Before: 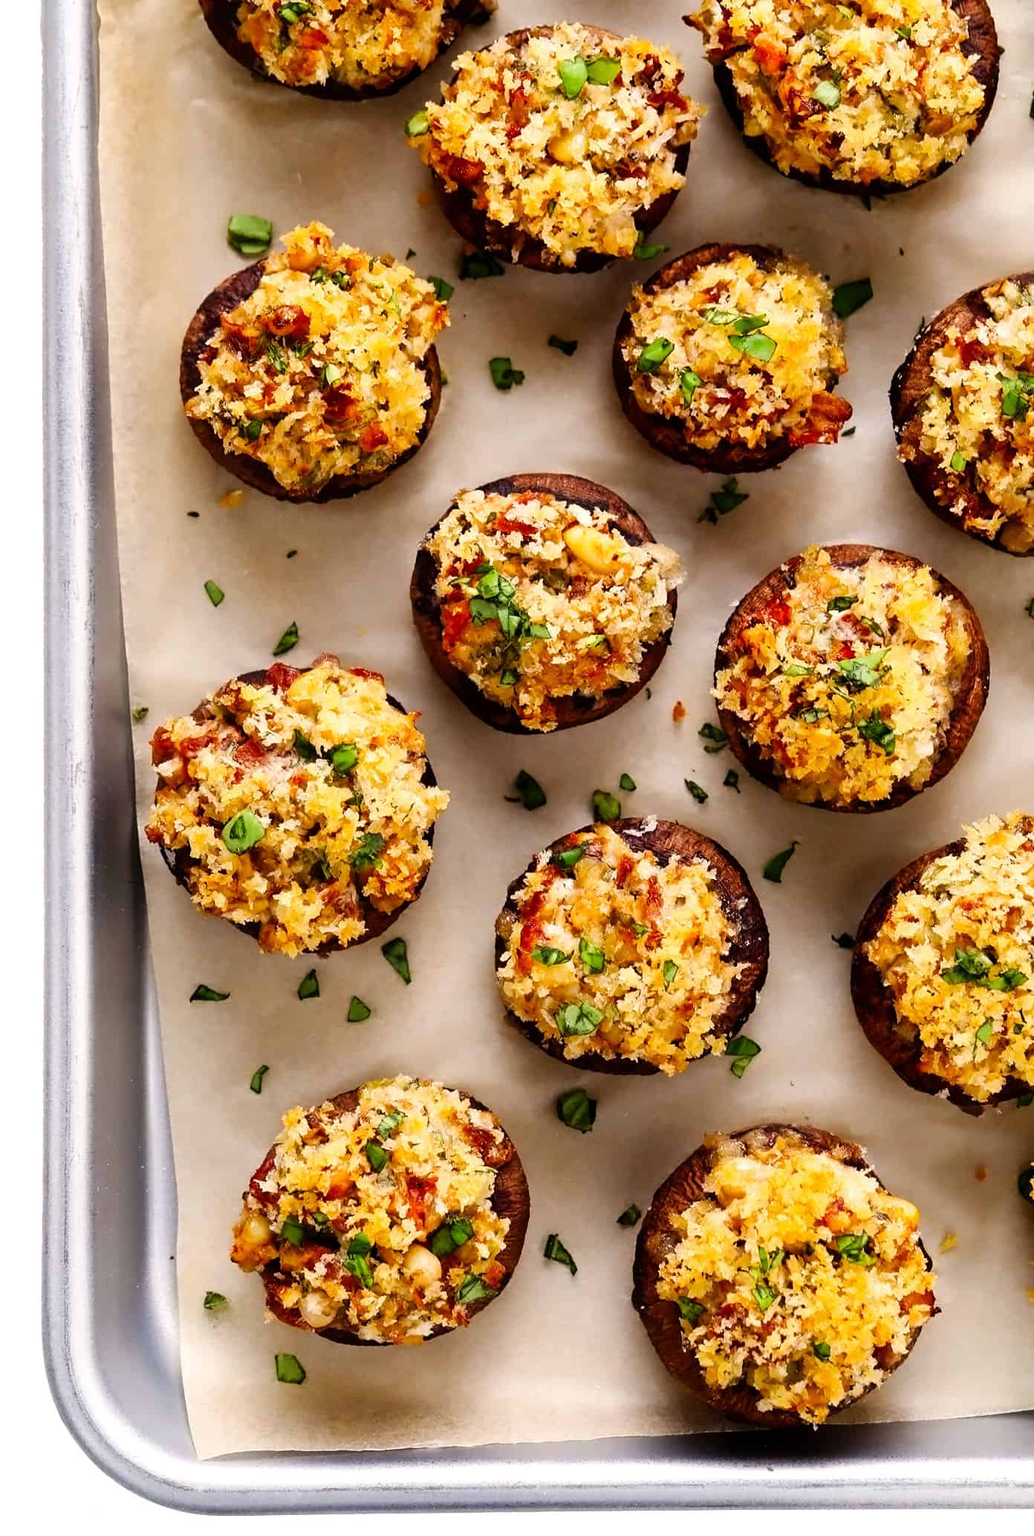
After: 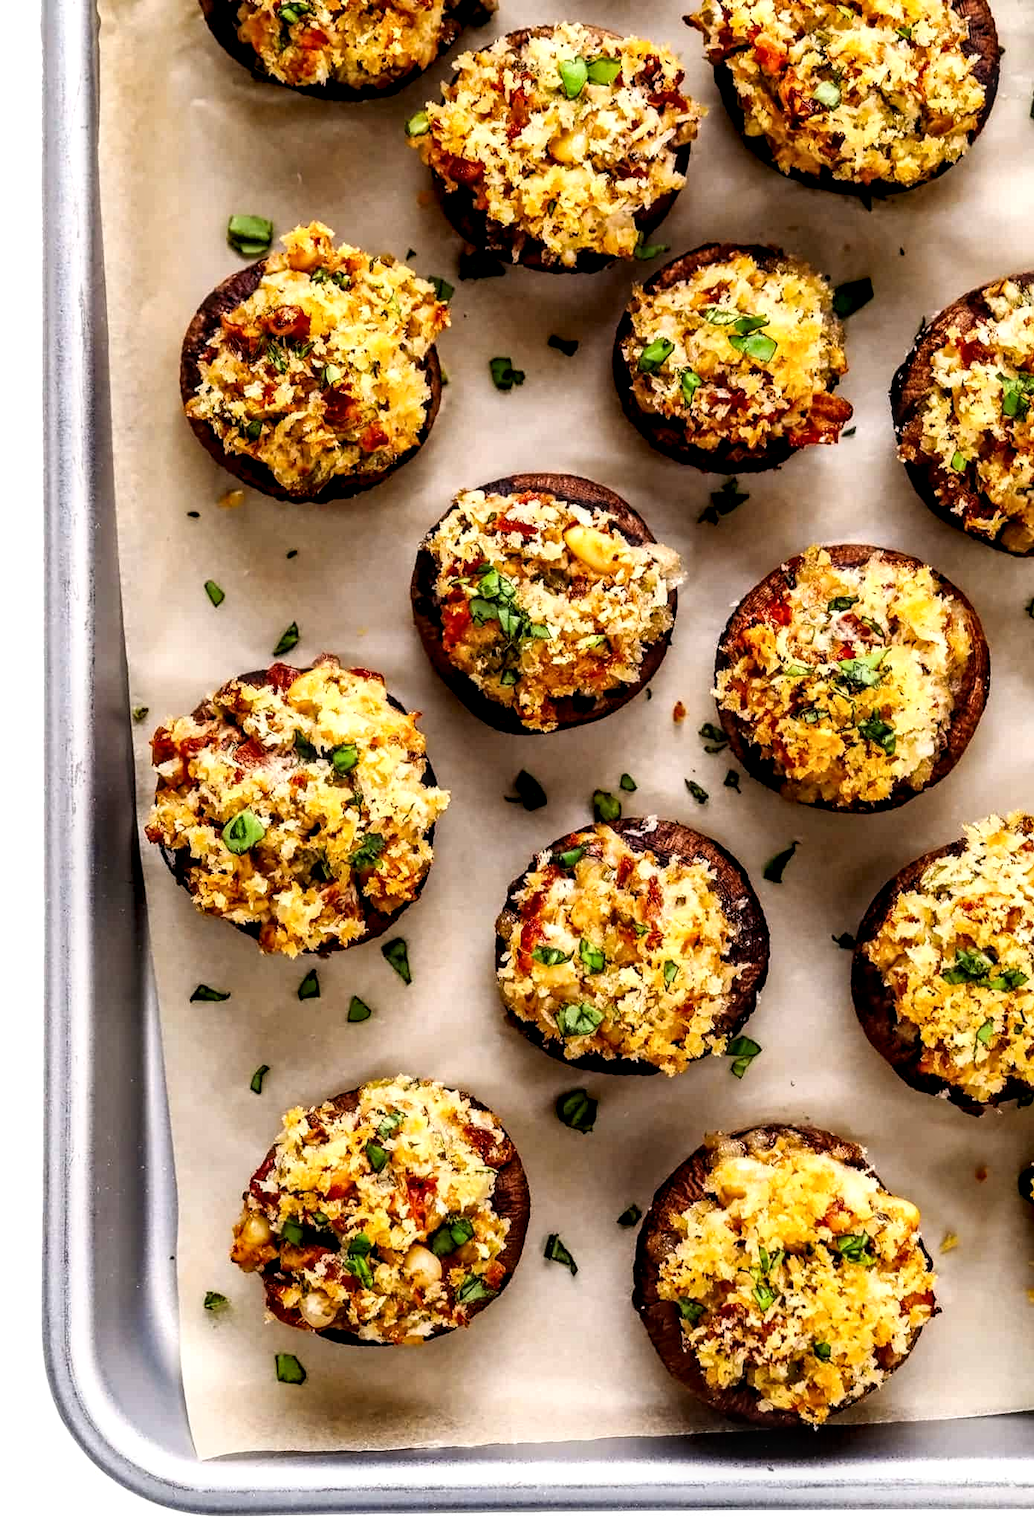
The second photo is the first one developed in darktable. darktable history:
rgb curve: curves: ch0 [(0, 0) (0.078, 0.051) (0.929, 0.956) (1, 1)], compensate middle gray true
local contrast: highlights 25%, detail 150%
tone equalizer: on, module defaults
